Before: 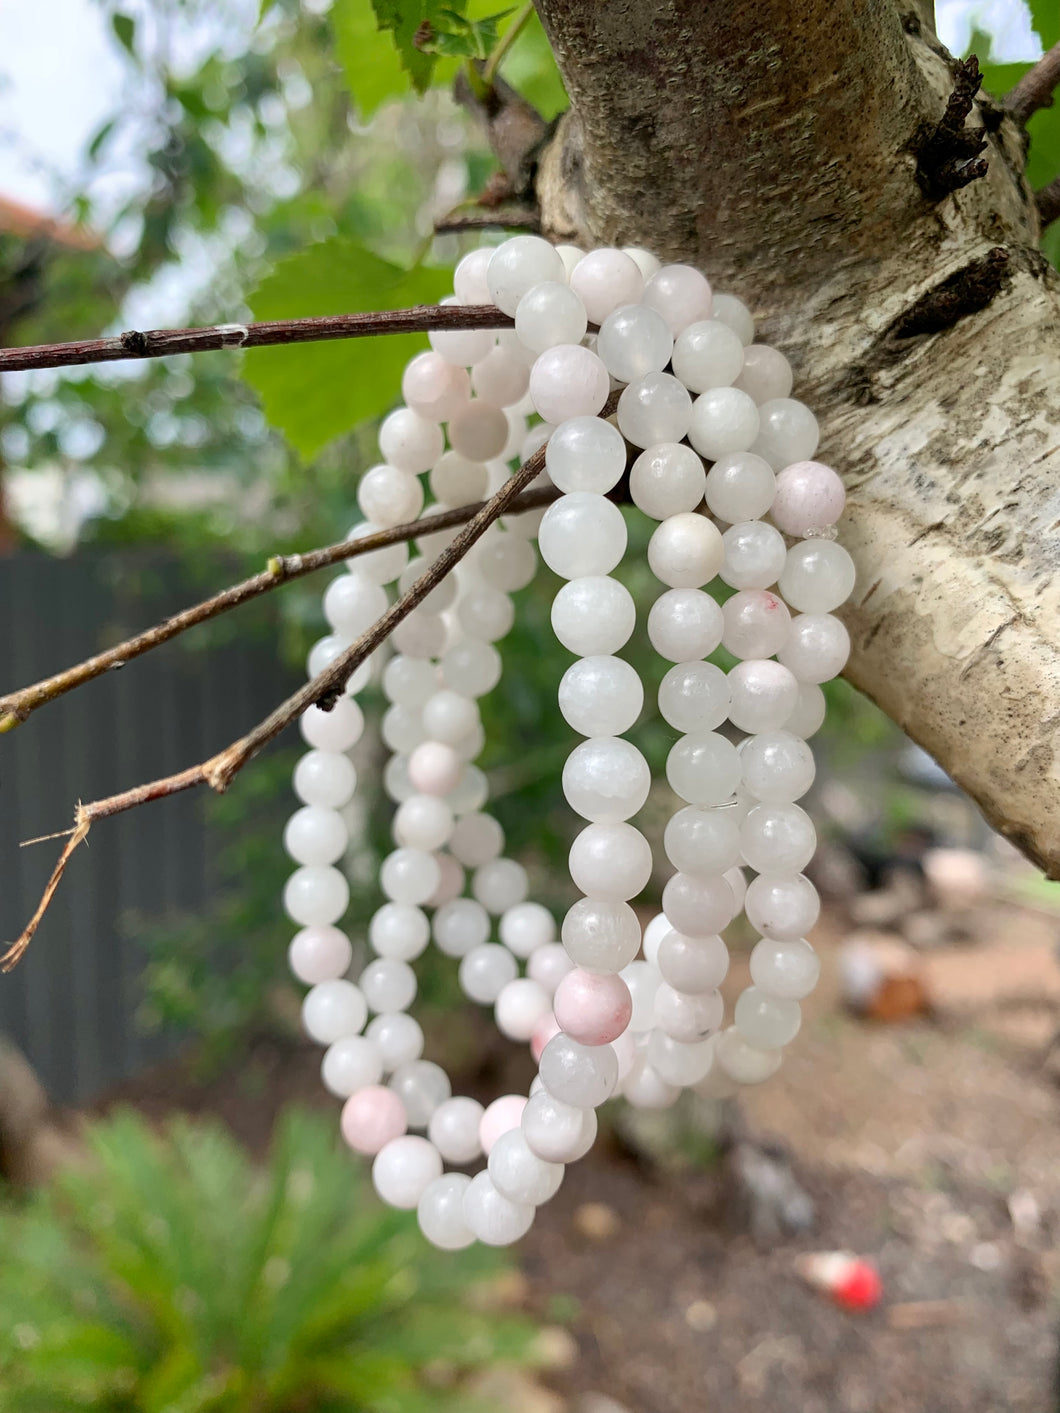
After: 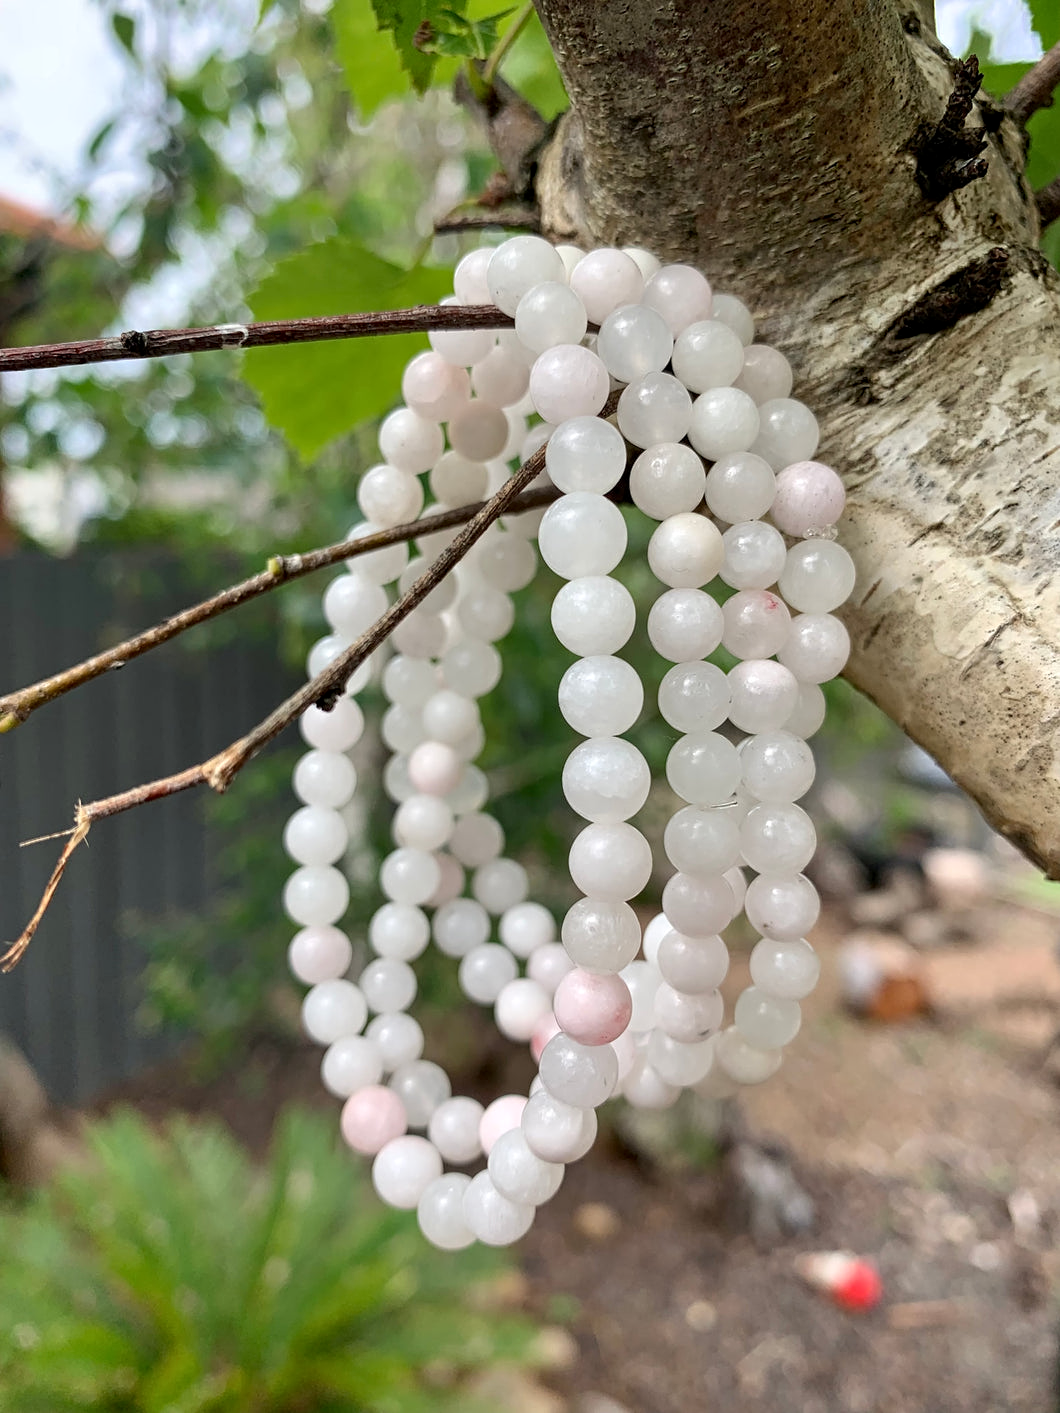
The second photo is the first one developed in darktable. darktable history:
contrast equalizer: y [[0.502, 0.505, 0.512, 0.529, 0.564, 0.588], [0.5 ×6], [0.502, 0.505, 0.512, 0.529, 0.564, 0.588], [0, 0.001, 0.001, 0.004, 0.008, 0.011], [0, 0.001, 0.001, 0.004, 0.008, 0.011]]
